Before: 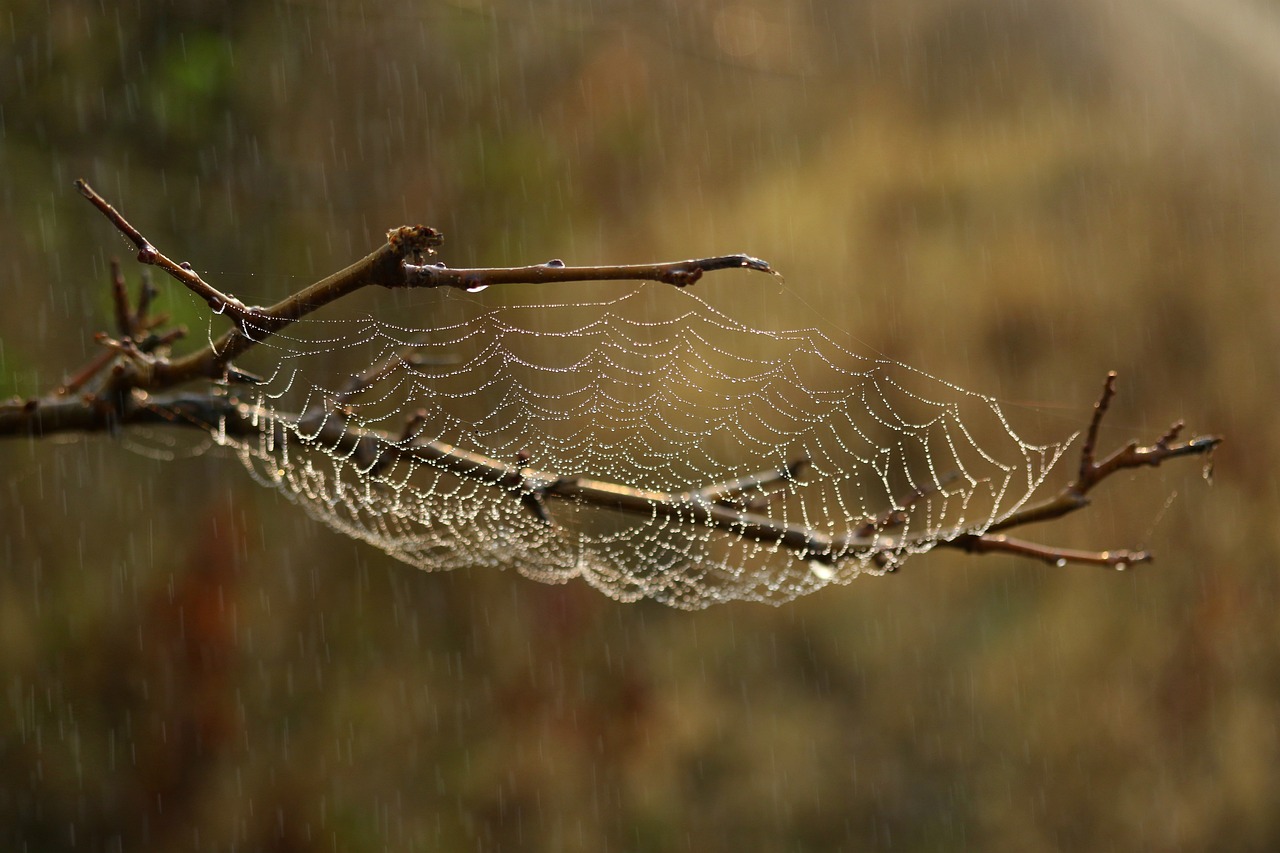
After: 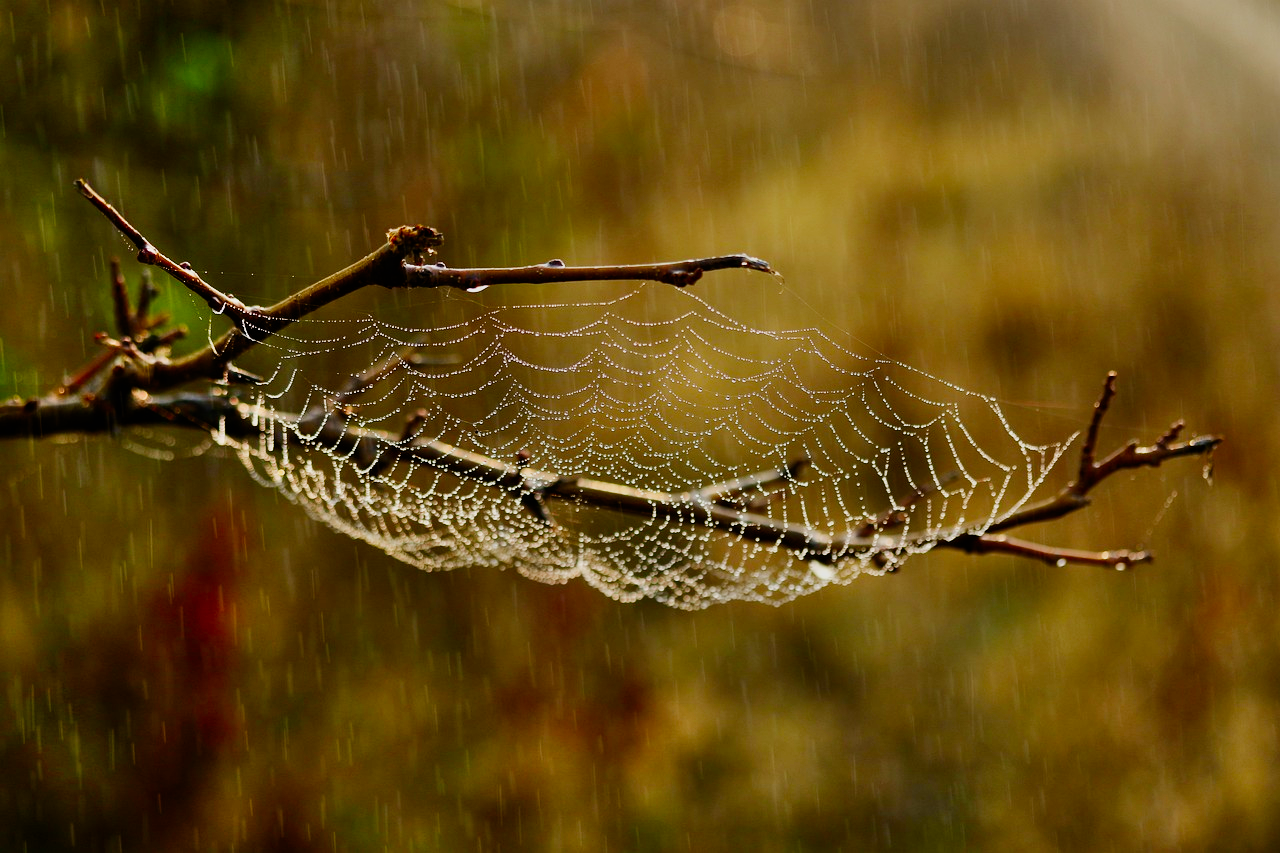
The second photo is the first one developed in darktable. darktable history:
shadows and highlights: soften with gaussian
filmic rgb: black relative exposure -7.65 EV, white relative exposure 4.56 EV, threshold 3 EV, hardness 3.61, contrast 1.06, preserve chrominance no, color science v5 (2021), iterations of high-quality reconstruction 0, enable highlight reconstruction true
contrast brightness saturation: contrast 0.166, saturation 0.324
